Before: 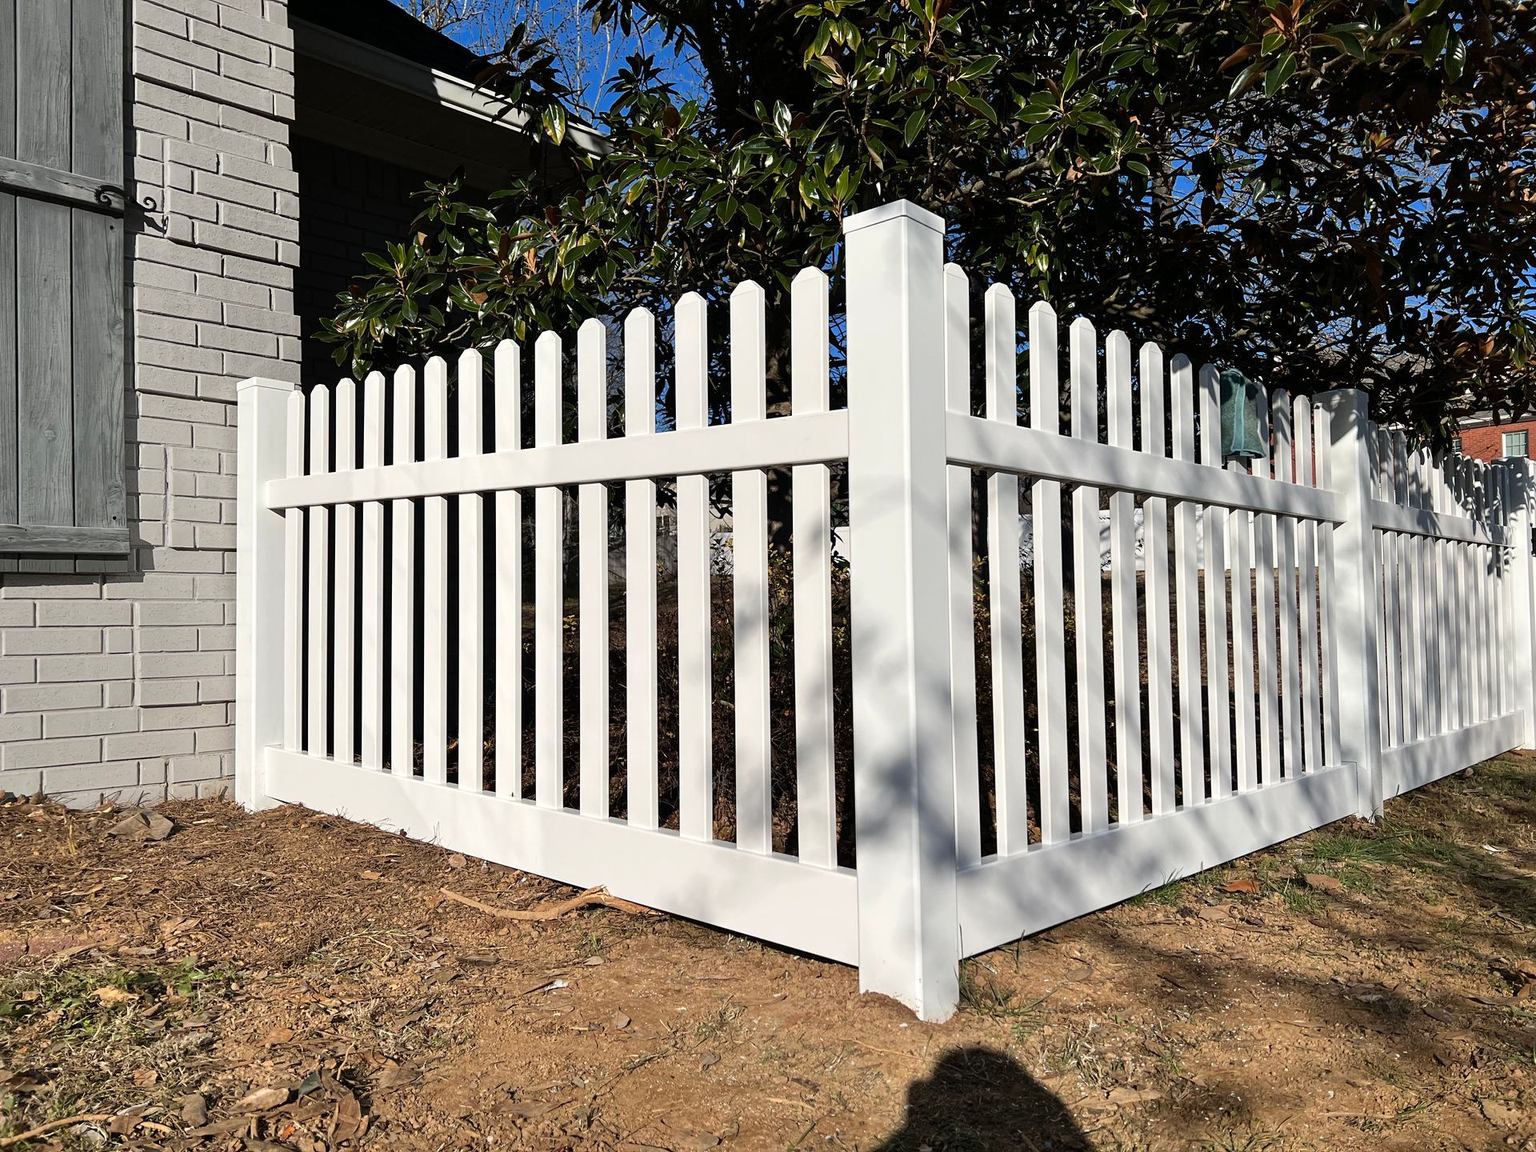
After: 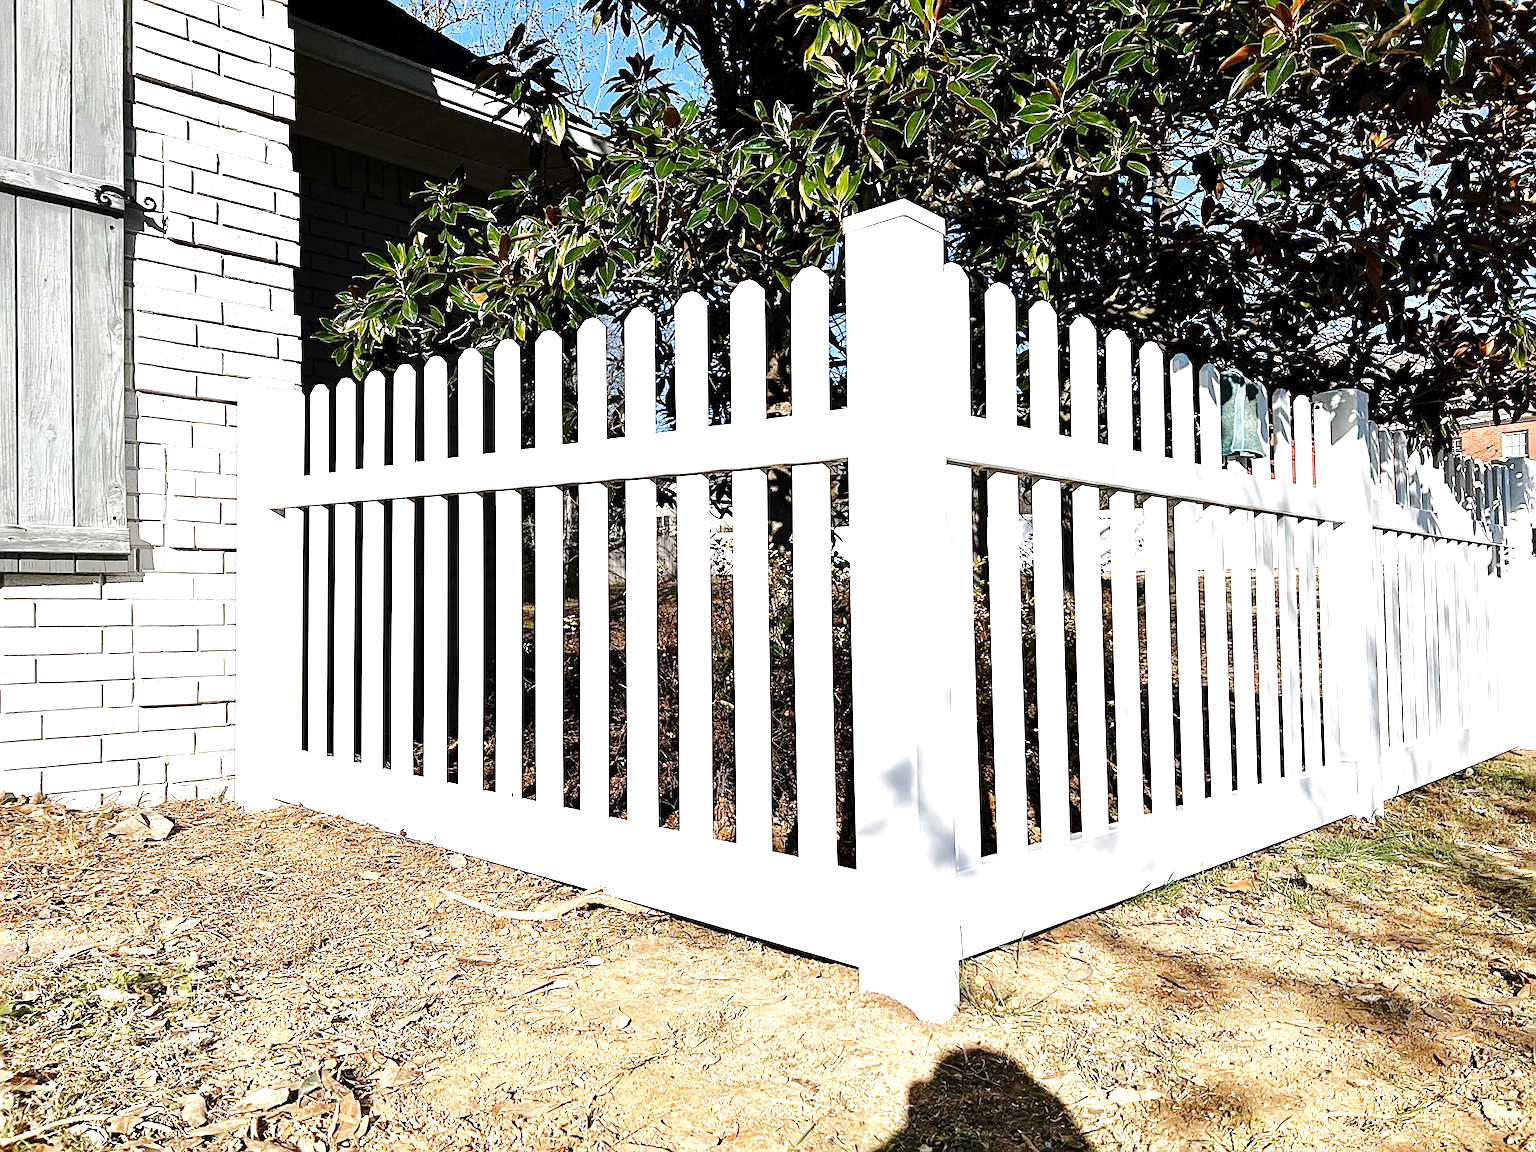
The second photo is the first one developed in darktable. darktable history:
sharpen: on, module defaults
tone curve: curves: ch0 [(0, 0) (0.003, 0.003) (0.011, 0.011) (0.025, 0.025) (0.044, 0.044) (0.069, 0.068) (0.1, 0.098) (0.136, 0.134) (0.177, 0.175) (0.224, 0.221) (0.277, 0.273) (0.335, 0.33) (0.399, 0.393) (0.468, 0.461) (0.543, 0.534) (0.623, 0.614) (0.709, 0.69) (0.801, 0.752) (0.898, 0.835) (1, 1)], color space Lab, linked channels, preserve colors none
base curve: curves: ch0 [(0, 0) (0.036, 0.025) (0.121, 0.166) (0.206, 0.329) (0.605, 0.79) (1, 1)], preserve colors none
exposure: black level correction 0.001, exposure 1.828 EV, compensate highlight preservation false
